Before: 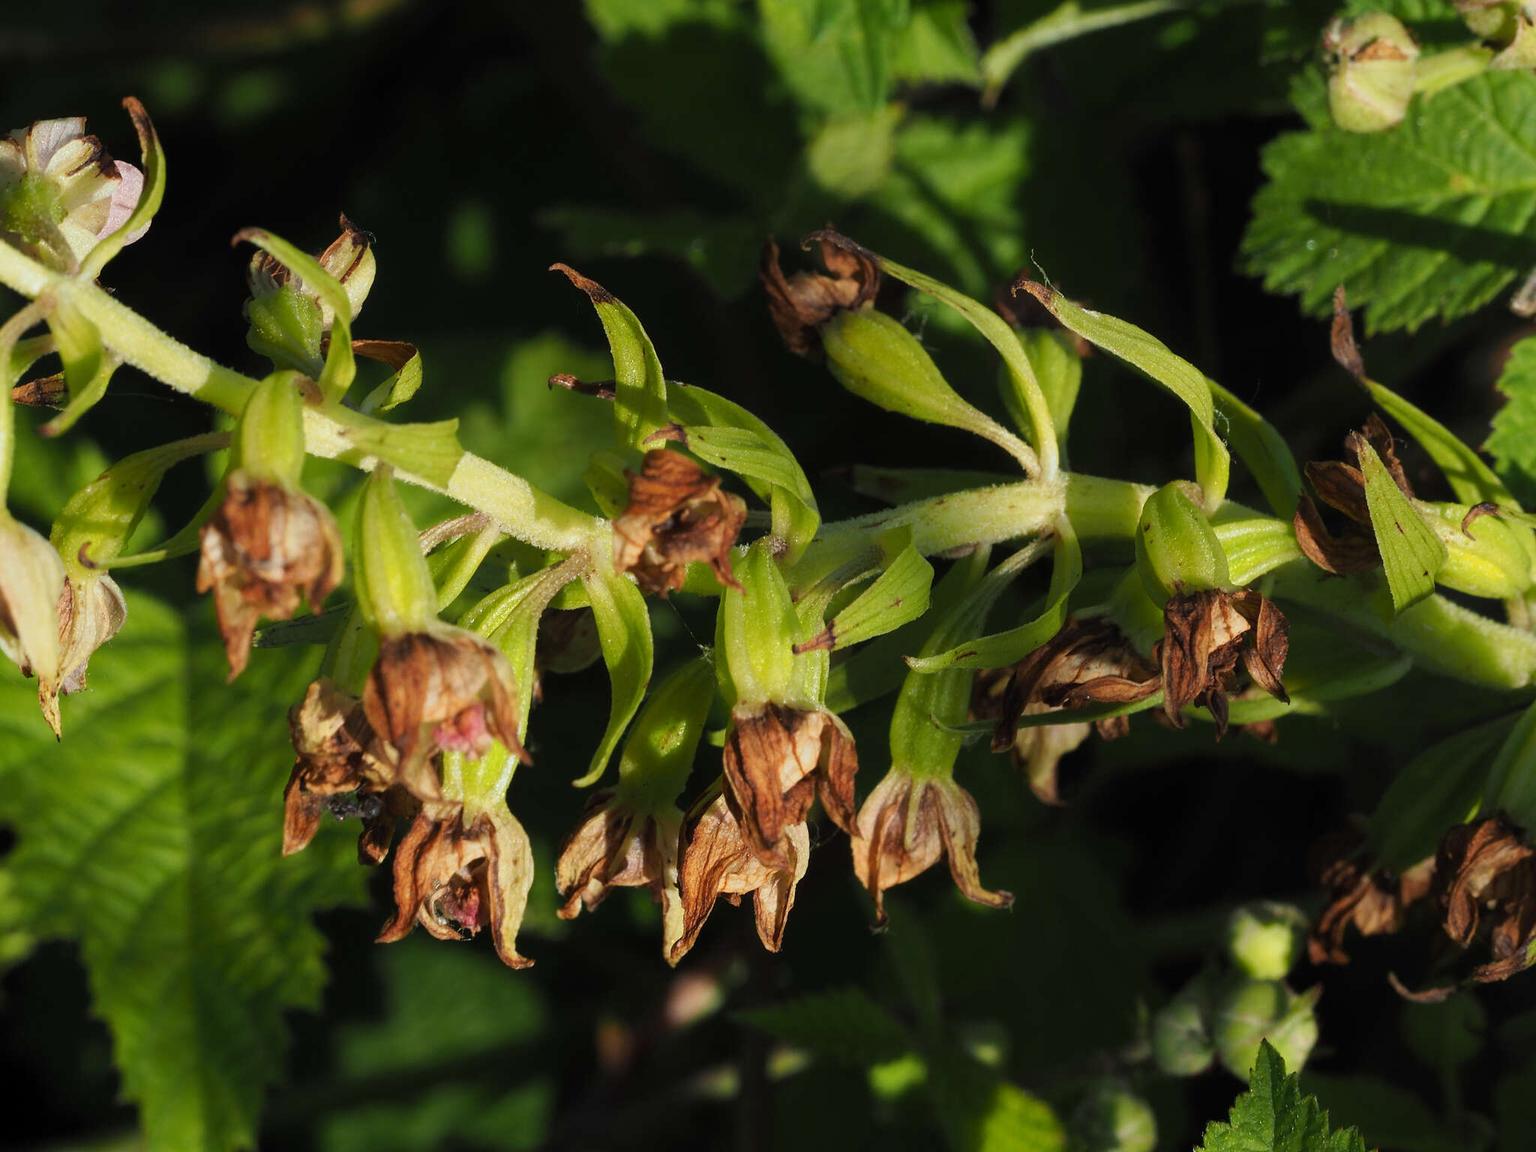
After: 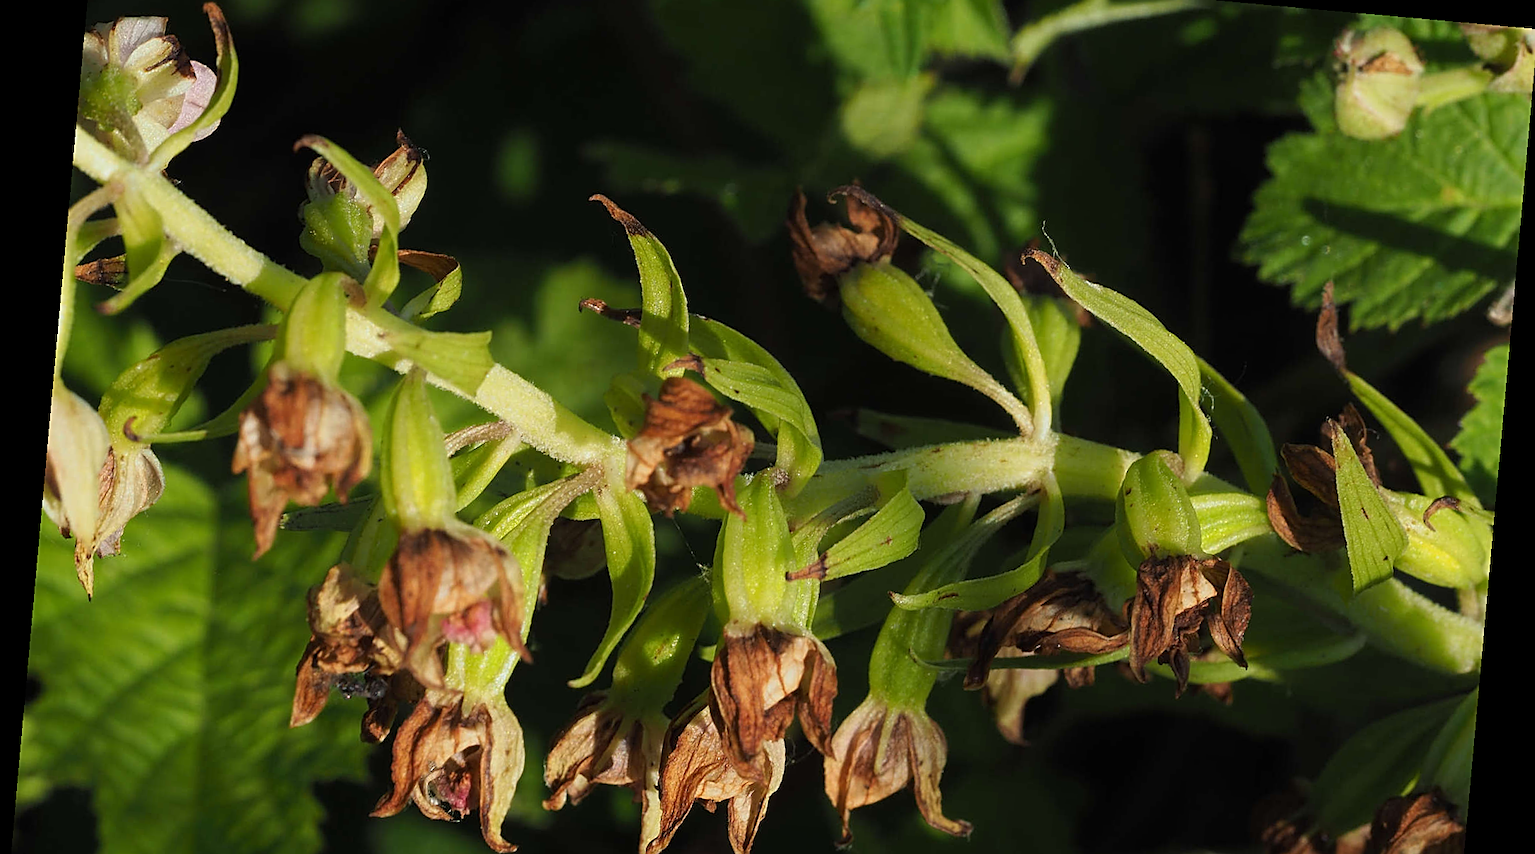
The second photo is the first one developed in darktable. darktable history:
sharpen: amount 0.6
crop and rotate: top 8.293%, bottom 20.996%
rotate and perspective: rotation 5.12°, automatic cropping off
